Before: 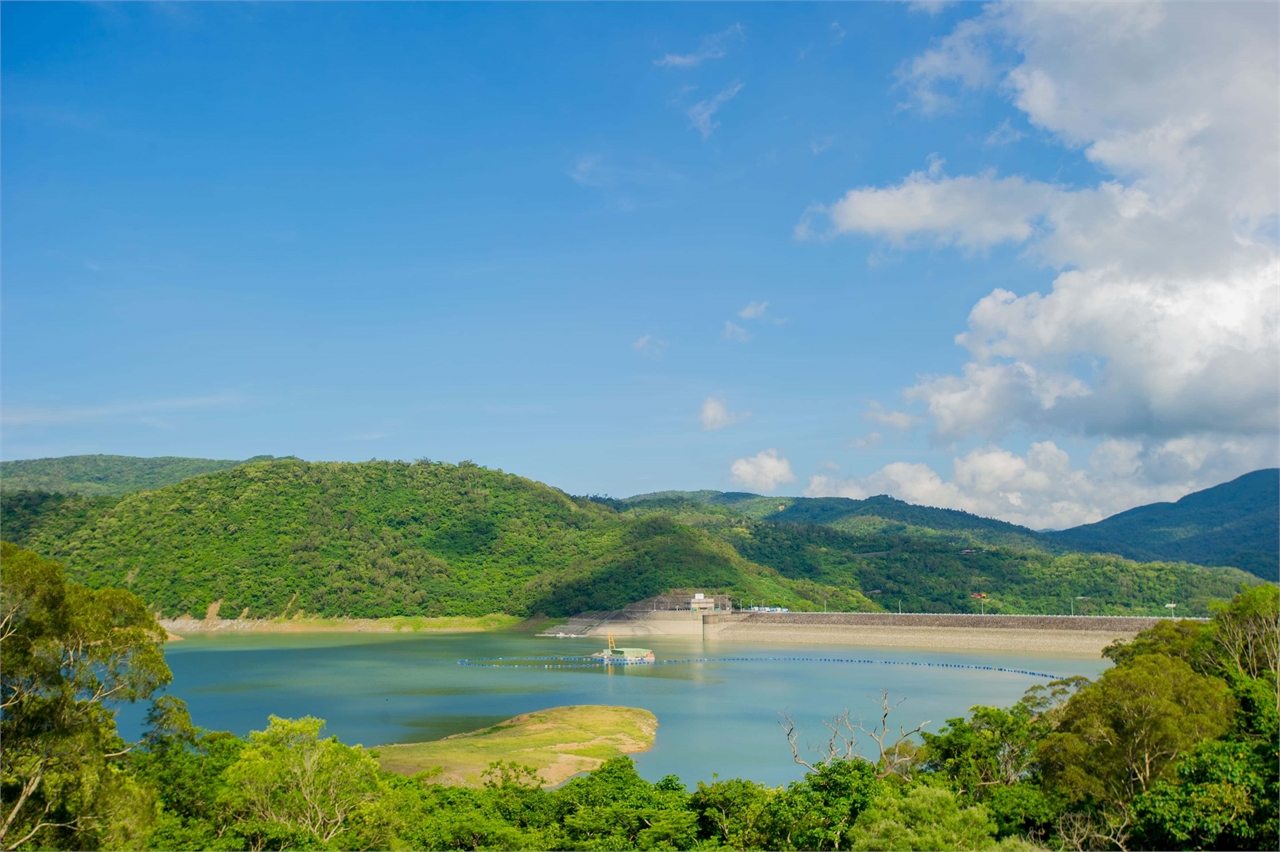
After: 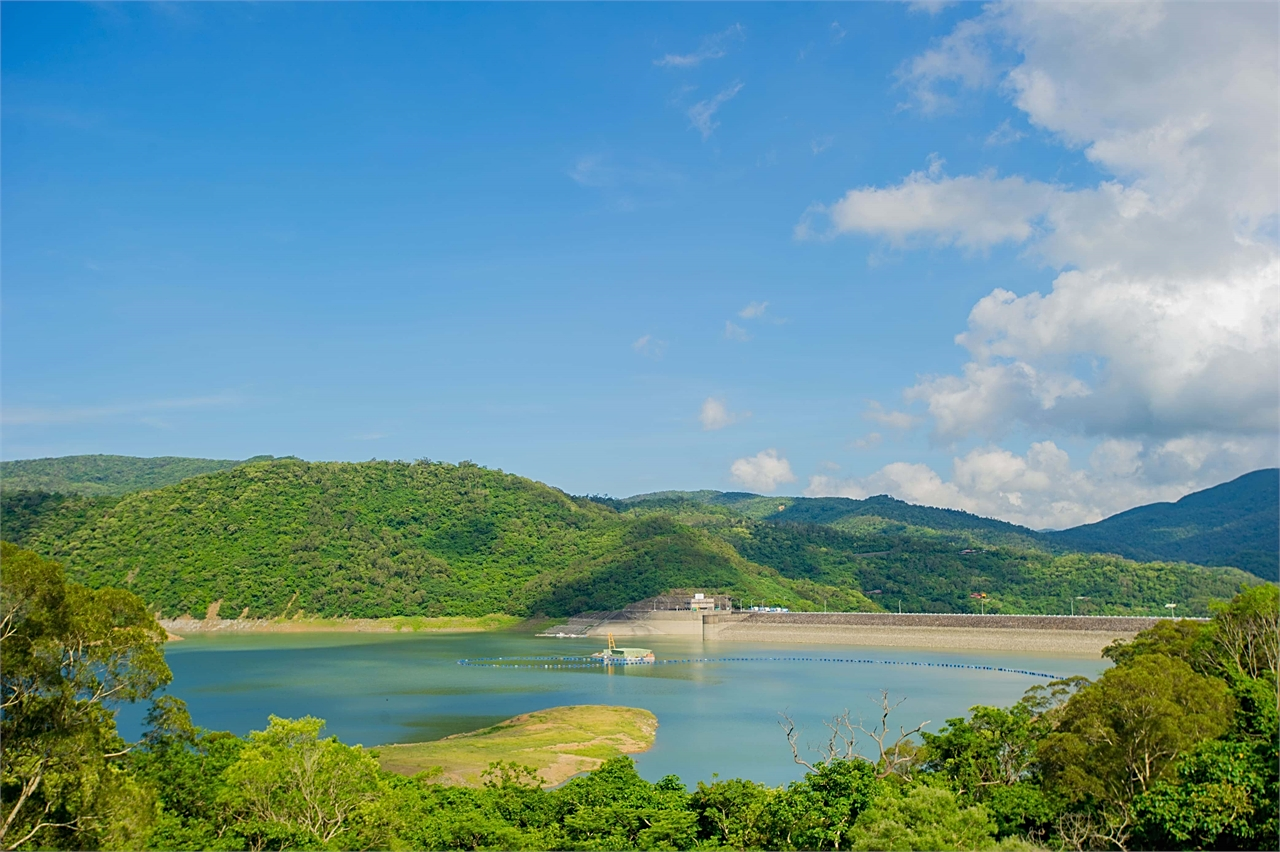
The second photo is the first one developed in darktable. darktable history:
sharpen: on, module defaults
local contrast: mode bilateral grid, contrast 100, coarseness 100, detail 91%, midtone range 0.2
